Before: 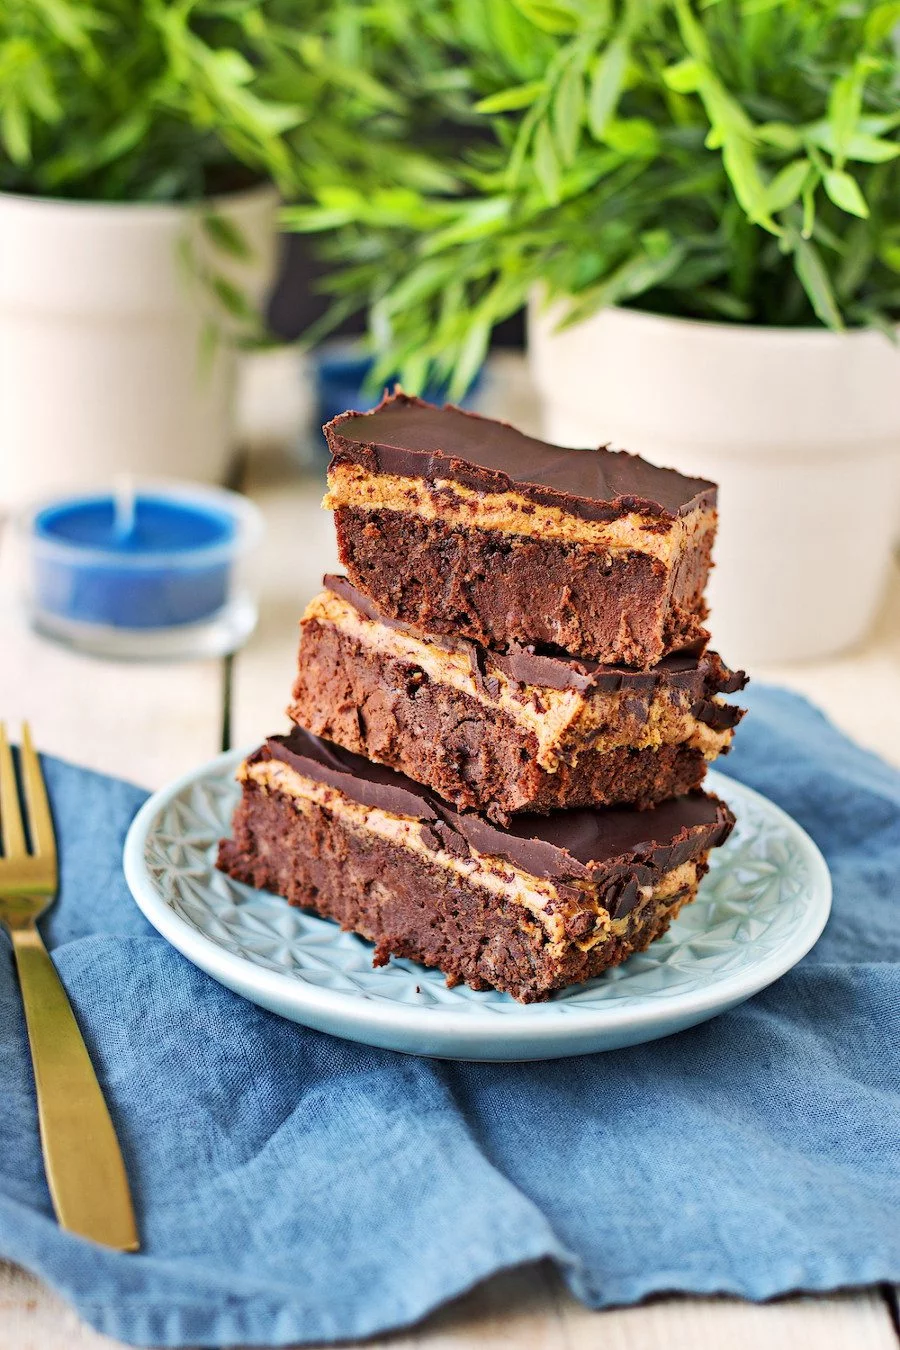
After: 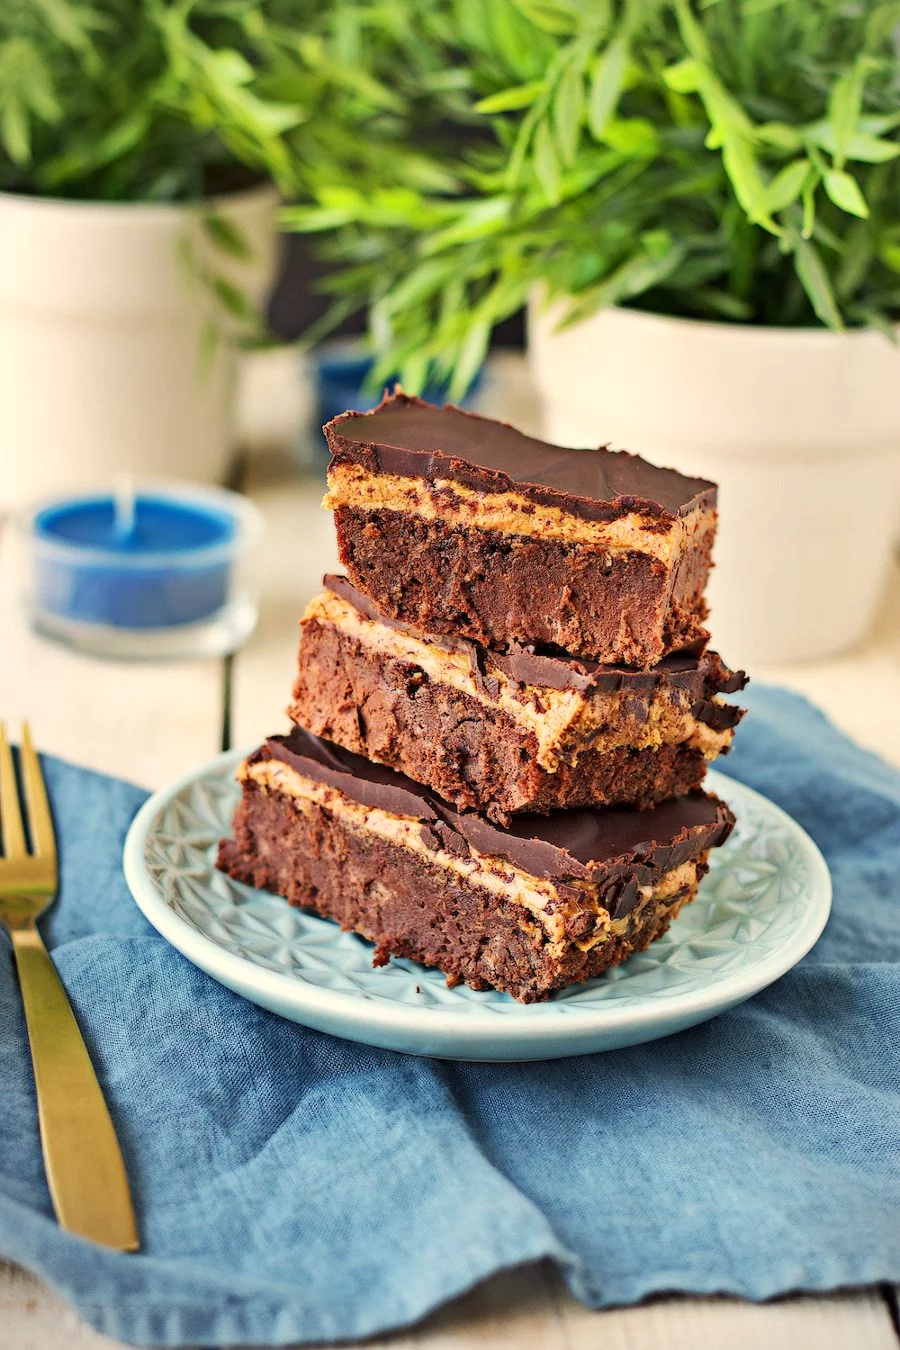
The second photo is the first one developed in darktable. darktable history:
white balance: red 1.029, blue 0.92
vignetting: fall-off start 91.19%
